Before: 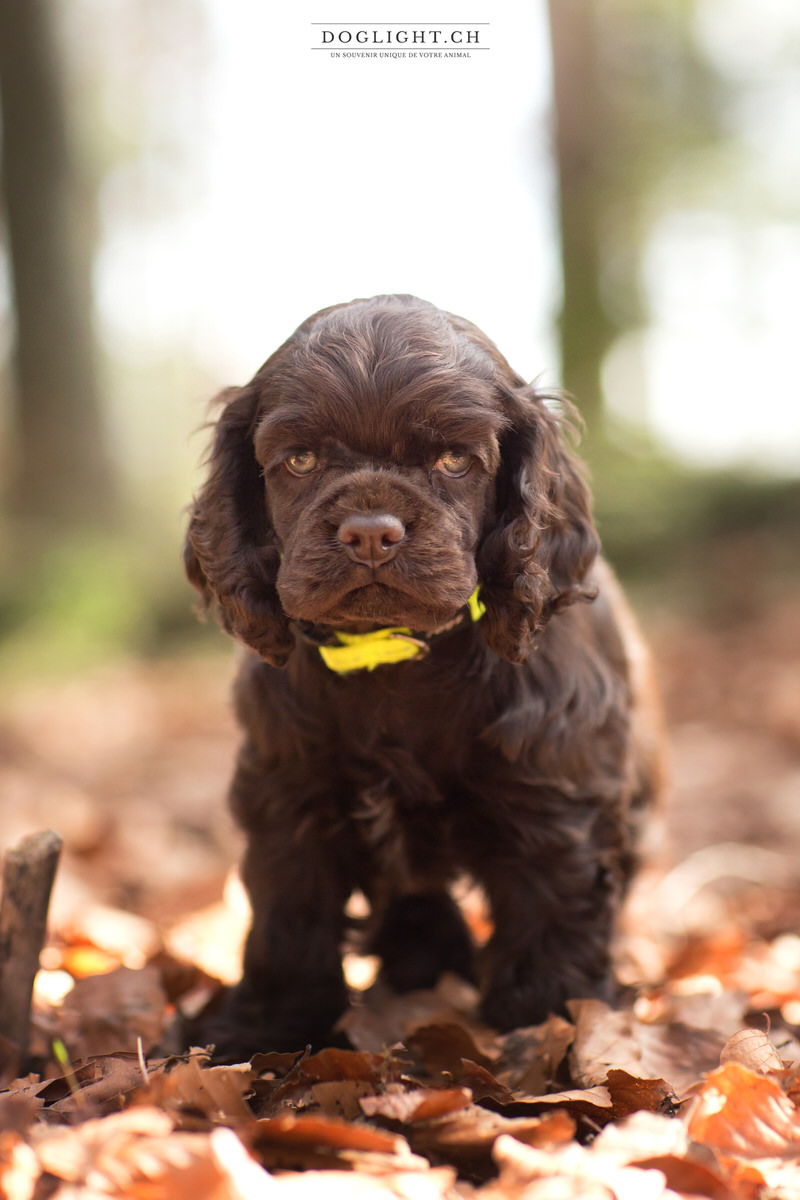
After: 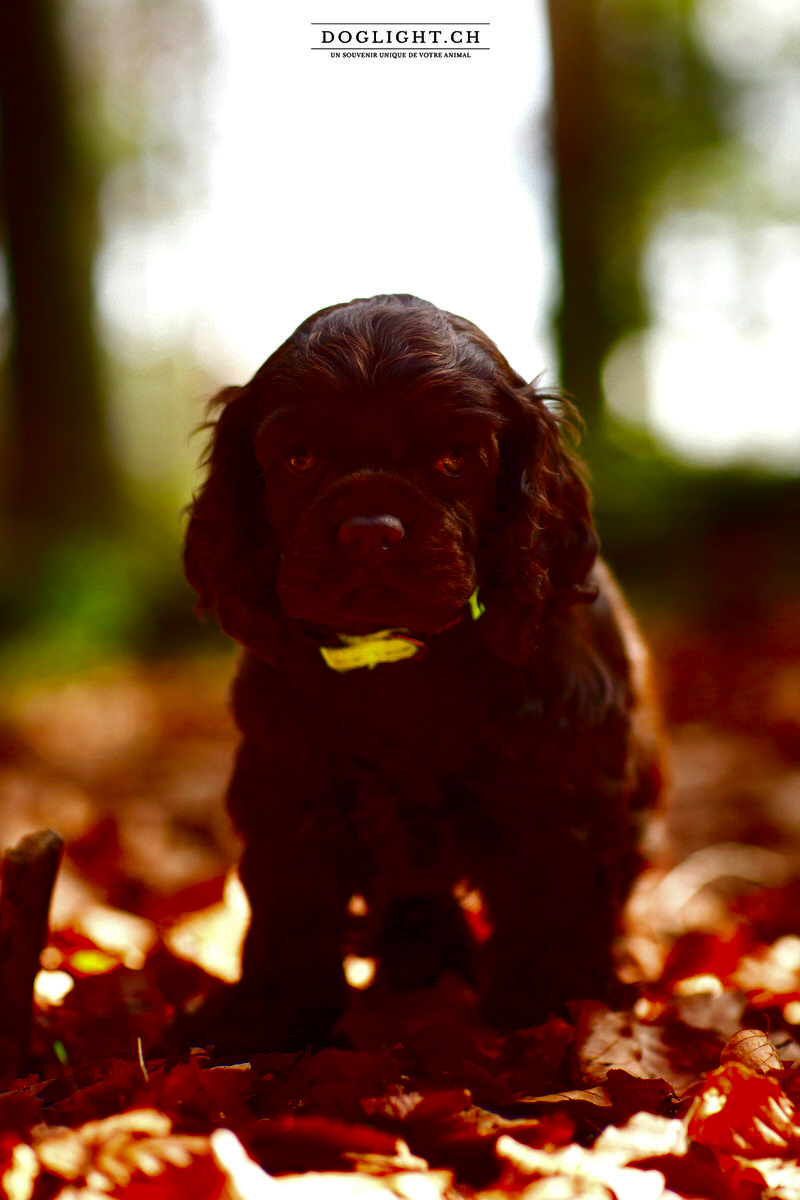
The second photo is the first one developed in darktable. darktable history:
contrast brightness saturation: brightness -0.988, saturation 0.981
